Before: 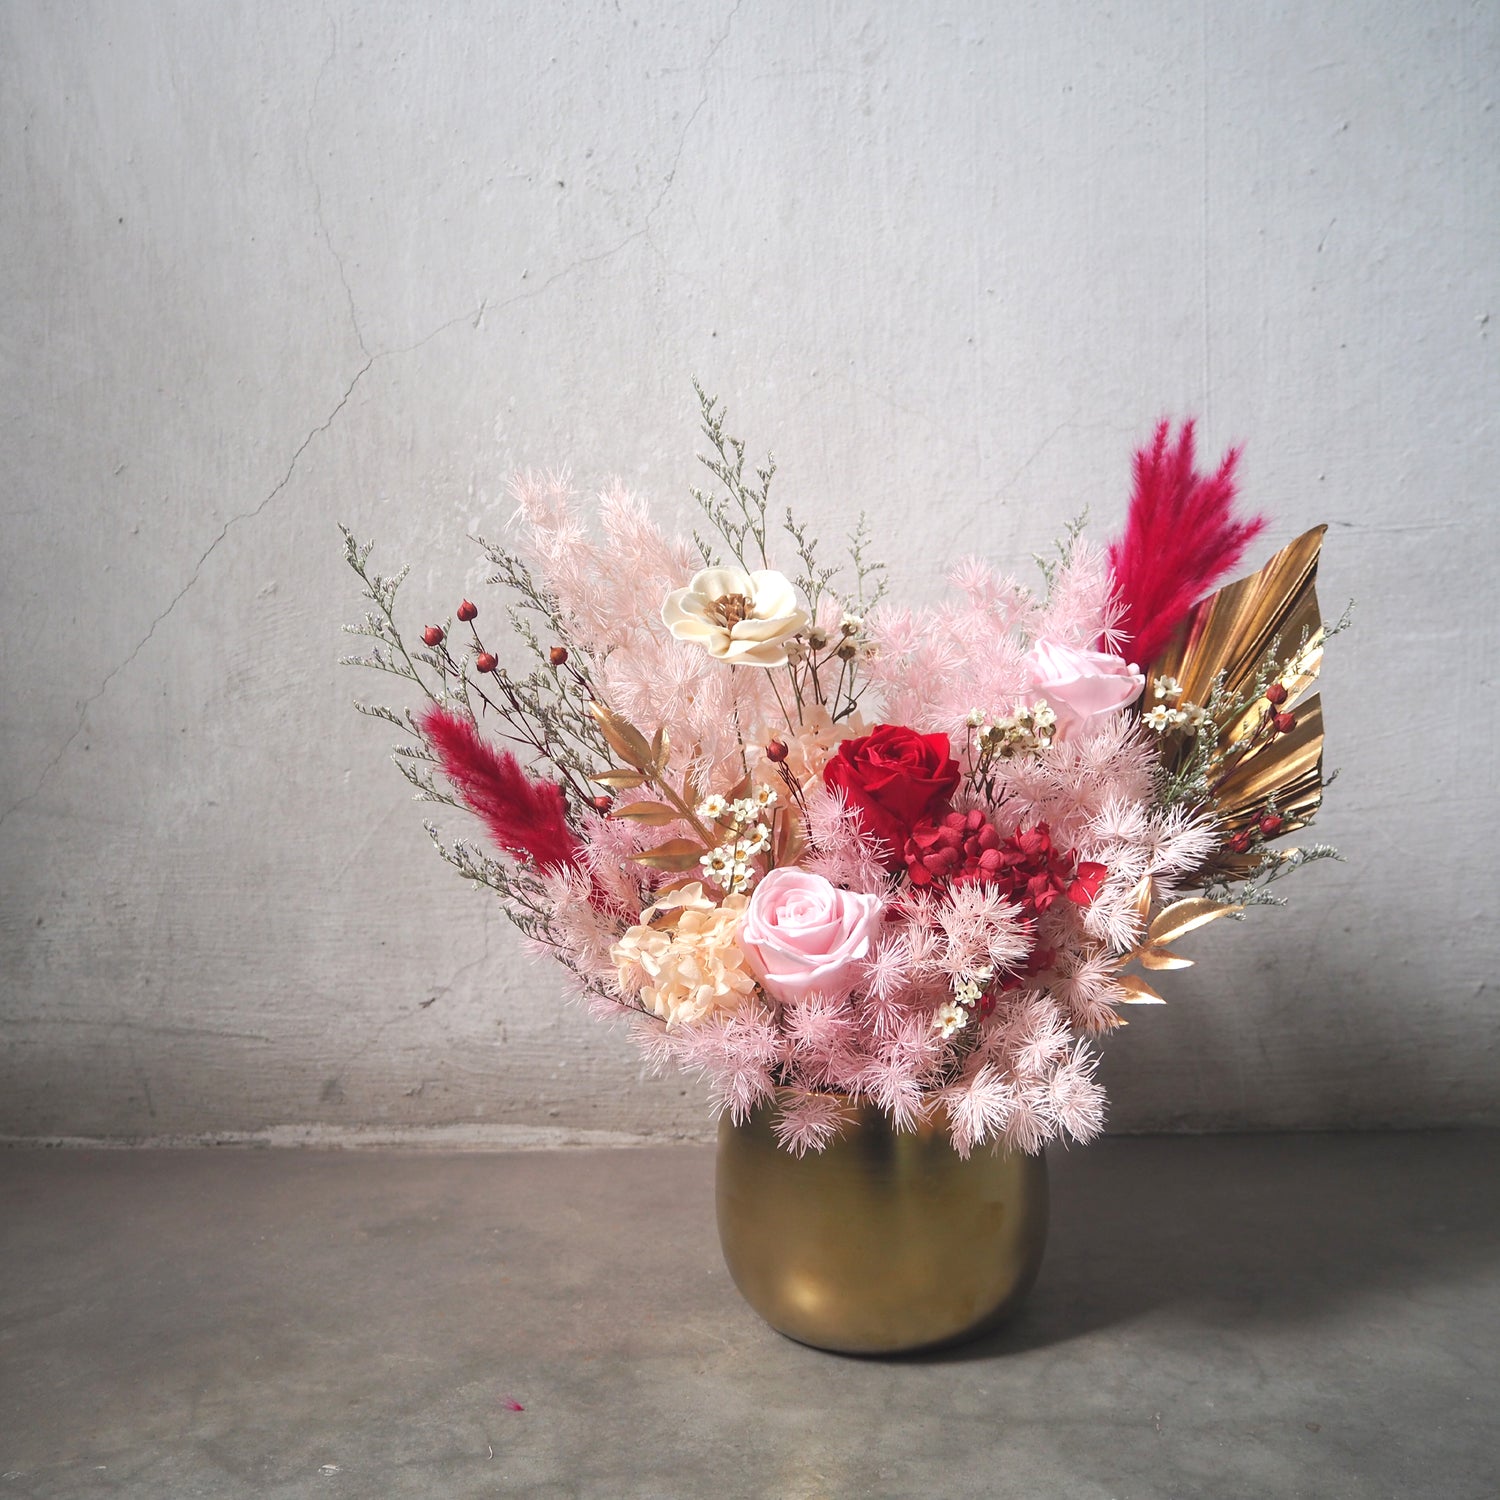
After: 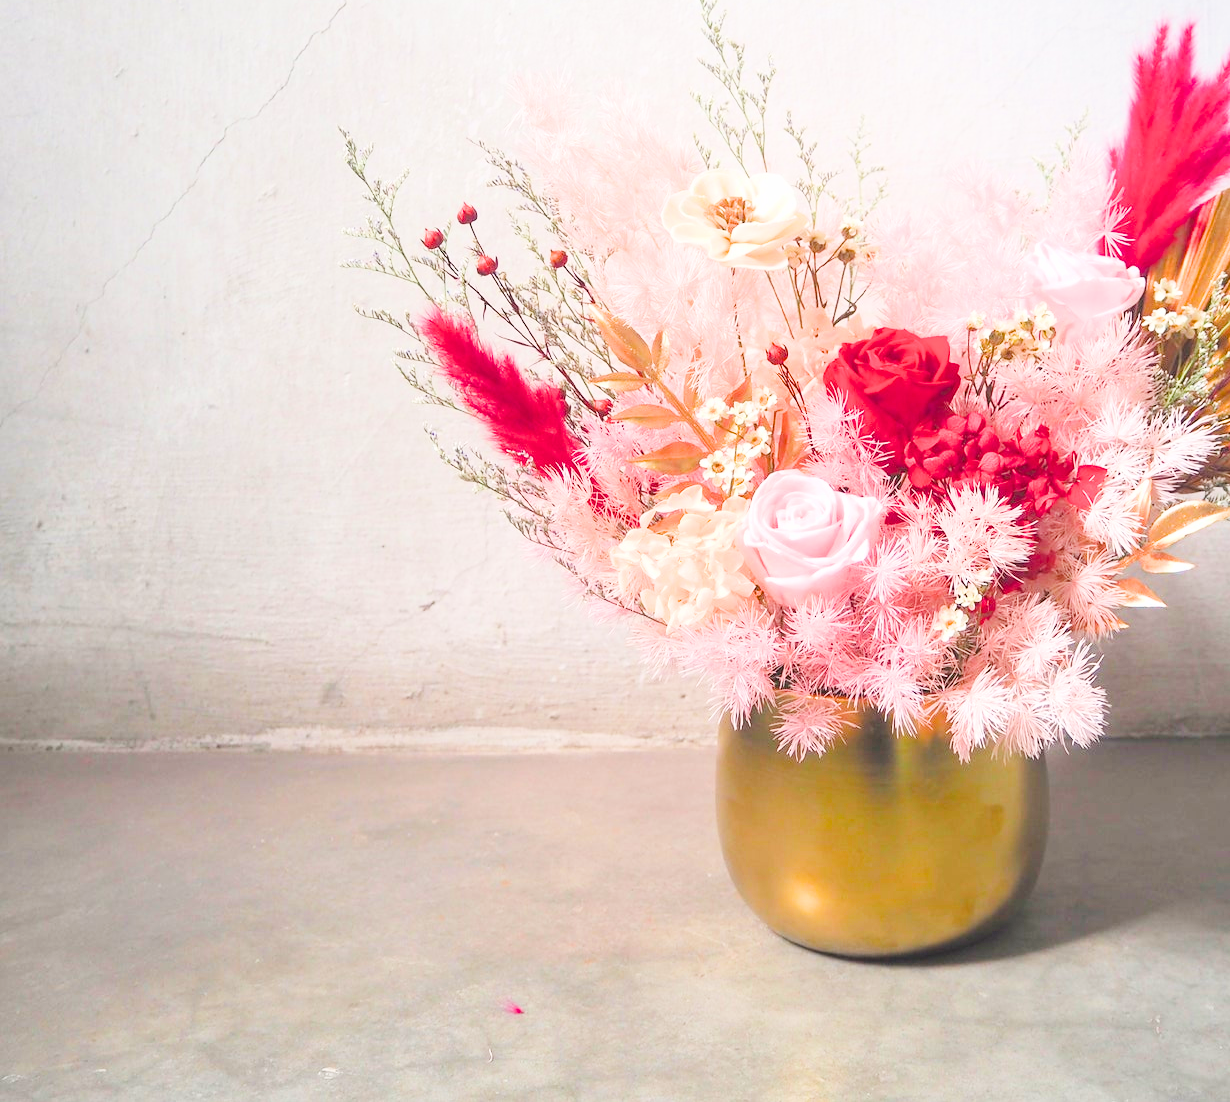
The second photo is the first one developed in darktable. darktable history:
crop: top 26.531%, right 17.959%
color balance rgb: linear chroma grading › global chroma 15%, perceptual saturation grading › global saturation 30%
filmic rgb: black relative exposure -7.65 EV, white relative exposure 4.56 EV, hardness 3.61, contrast 1.05
exposure: black level correction 0, exposure 1.9 EV, compensate highlight preservation false
